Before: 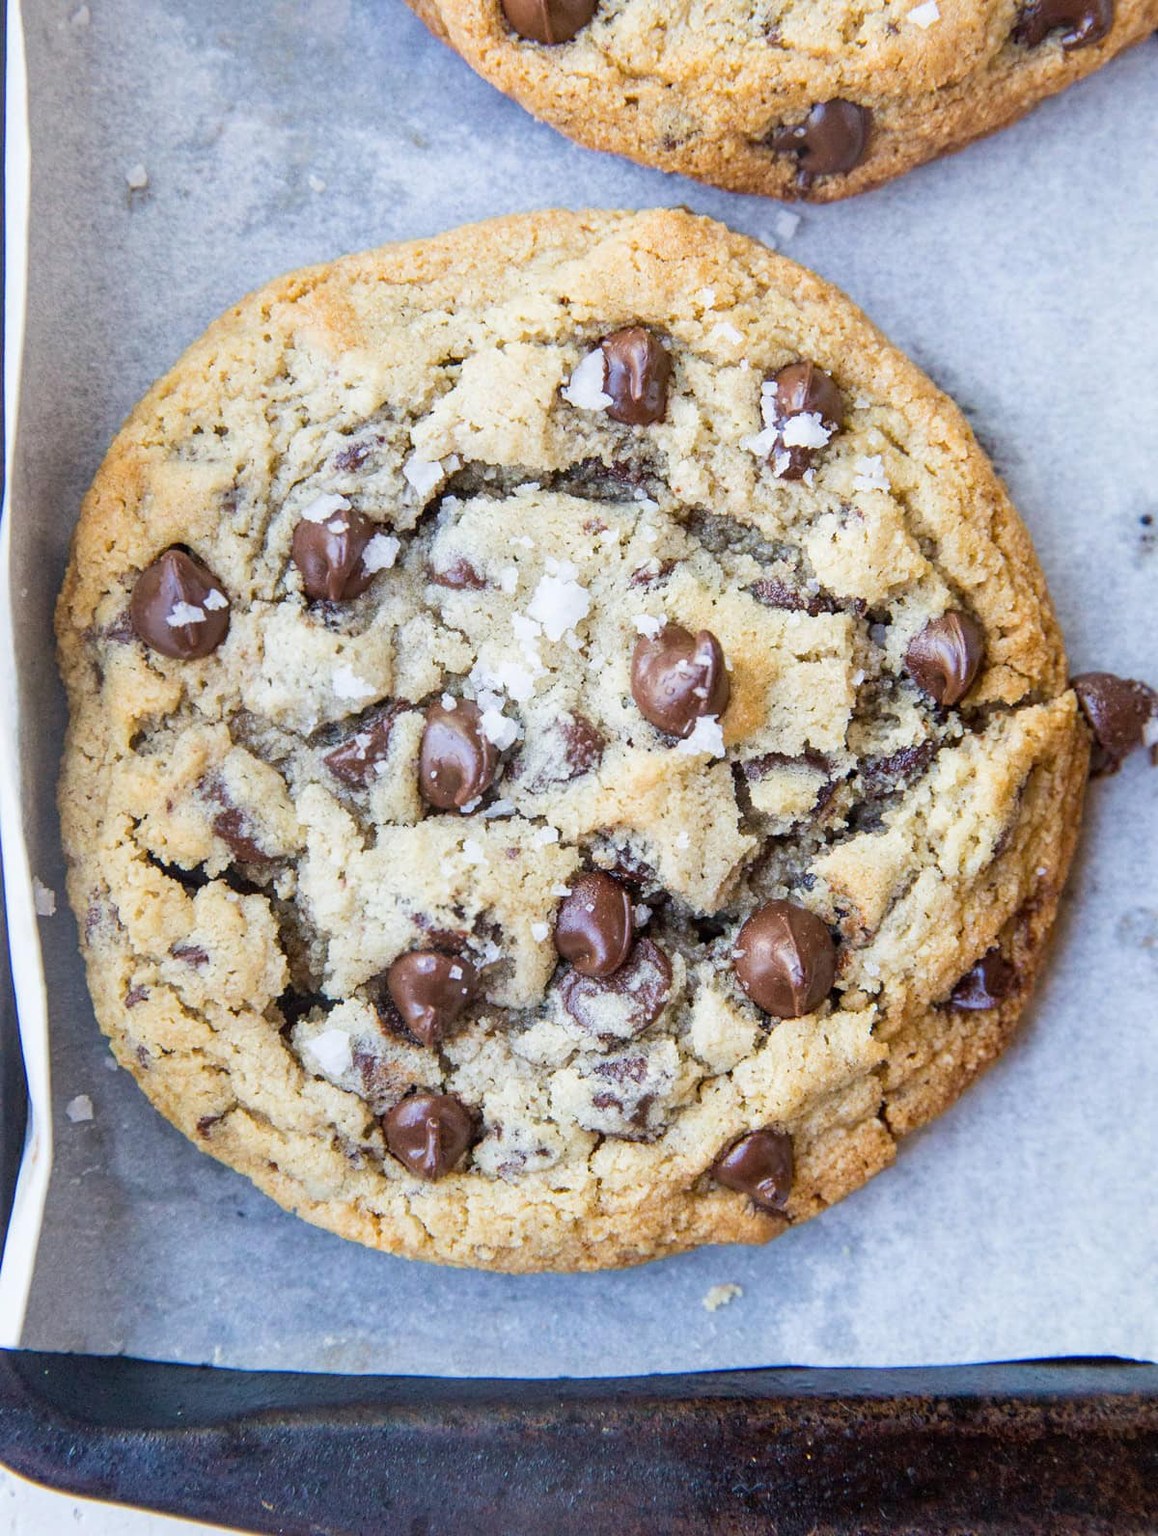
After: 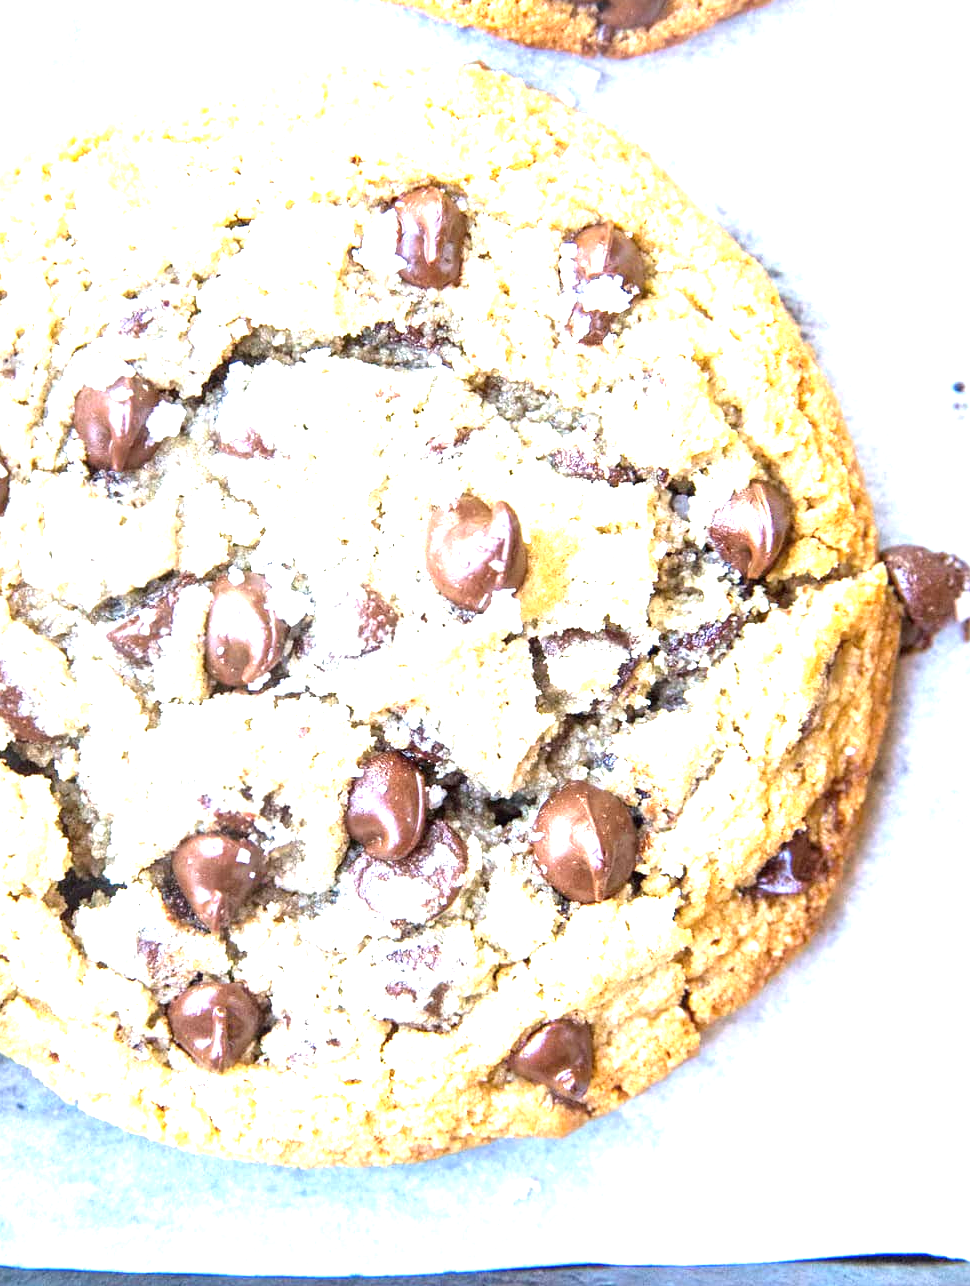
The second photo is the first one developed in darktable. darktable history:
crop: left 19.159%, top 9.58%, bottom 9.58%
exposure: black level correction 0, exposure 1.741 EV, compensate exposure bias true, compensate highlight preservation false
